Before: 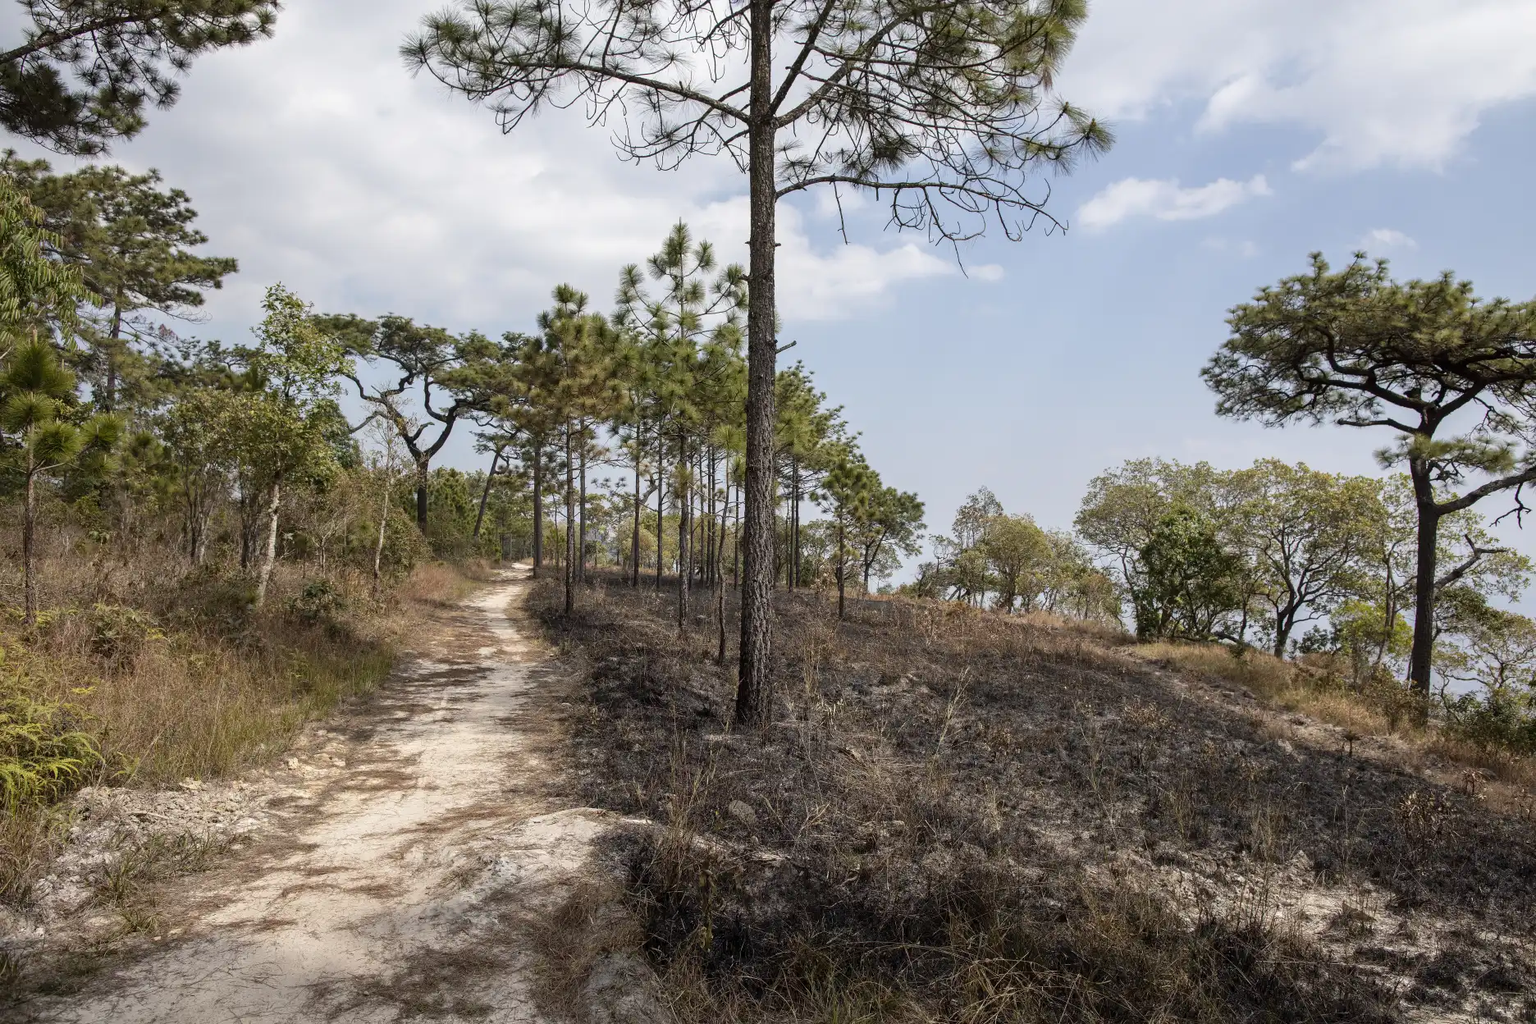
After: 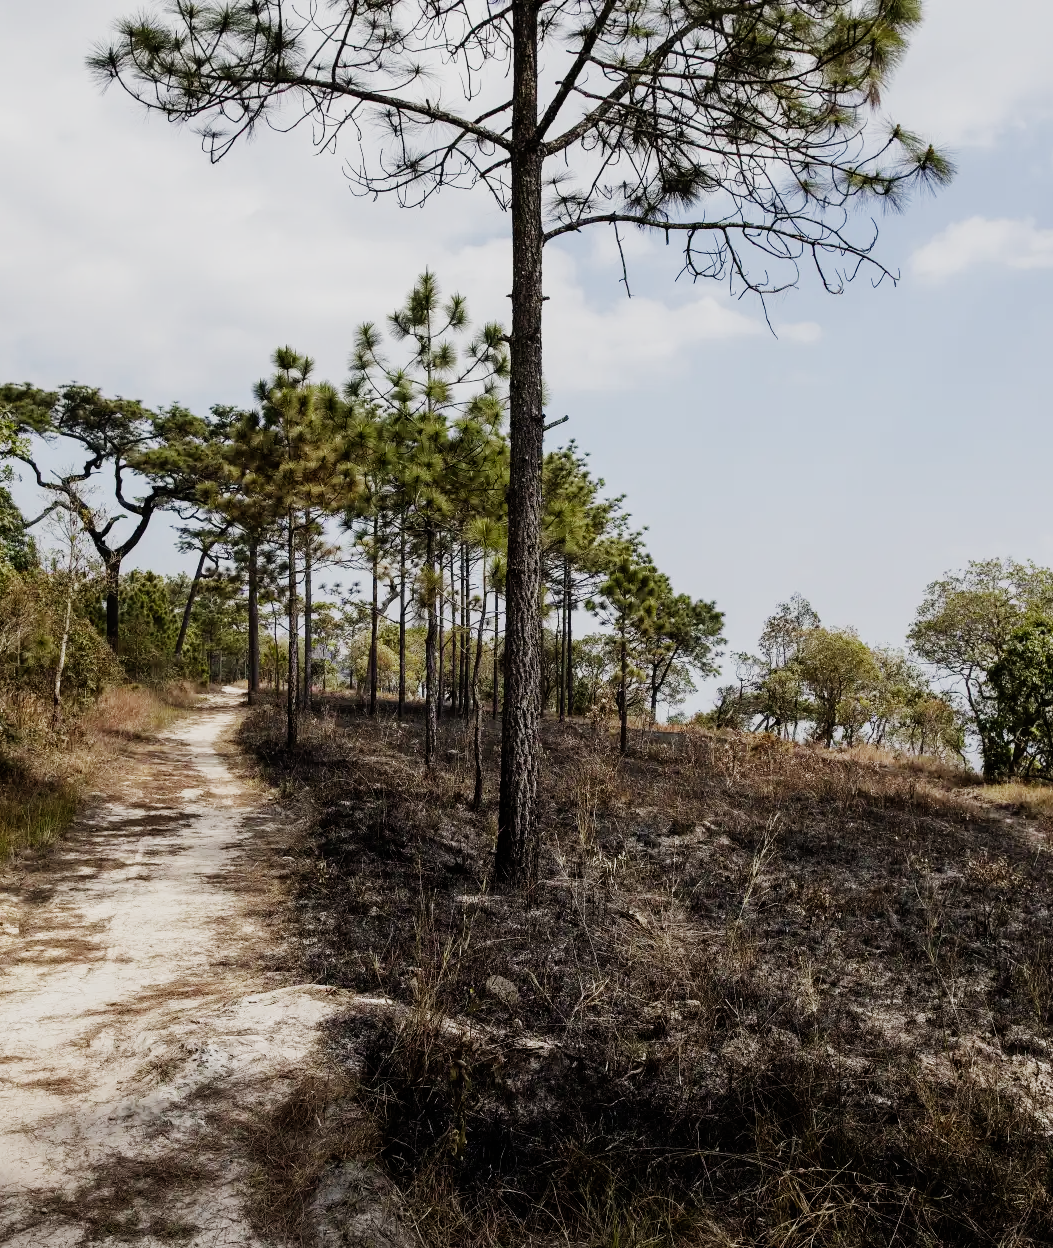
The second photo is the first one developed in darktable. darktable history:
sigmoid: contrast 1.81, skew -0.21, preserve hue 0%, red attenuation 0.1, red rotation 0.035, green attenuation 0.1, green rotation -0.017, blue attenuation 0.15, blue rotation -0.052, base primaries Rec2020
crop: left 21.496%, right 22.254%
